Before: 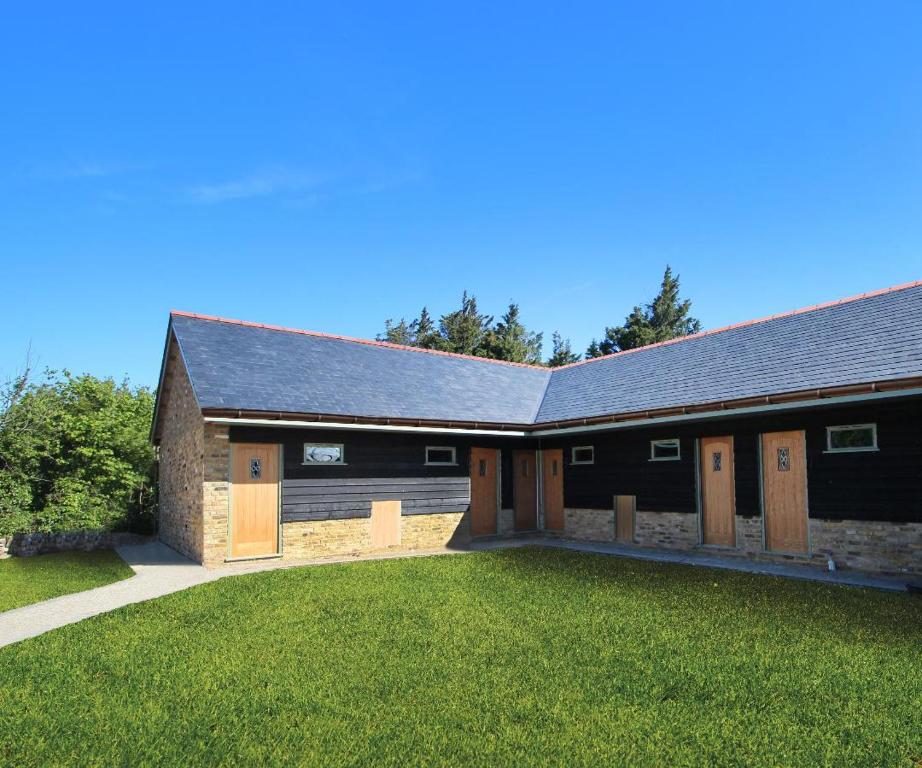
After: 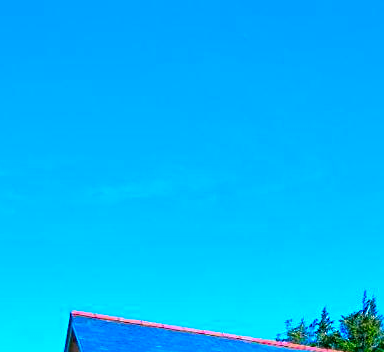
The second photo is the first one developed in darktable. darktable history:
color balance rgb: power › luminance -7.892%, power › chroma 1.112%, power › hue 217.27°, perceptual saturation grading › global saturation -0.291%, perceptual brilliance grading › global brilliance 2.518%, global vibrance 20%
crop and rotate: left 10.905%, top 0.096%, right 47.374%, bottom 54.043%
color correction: highlights b* 0.067, saturation 2.99
sharpen: on, module defaults
